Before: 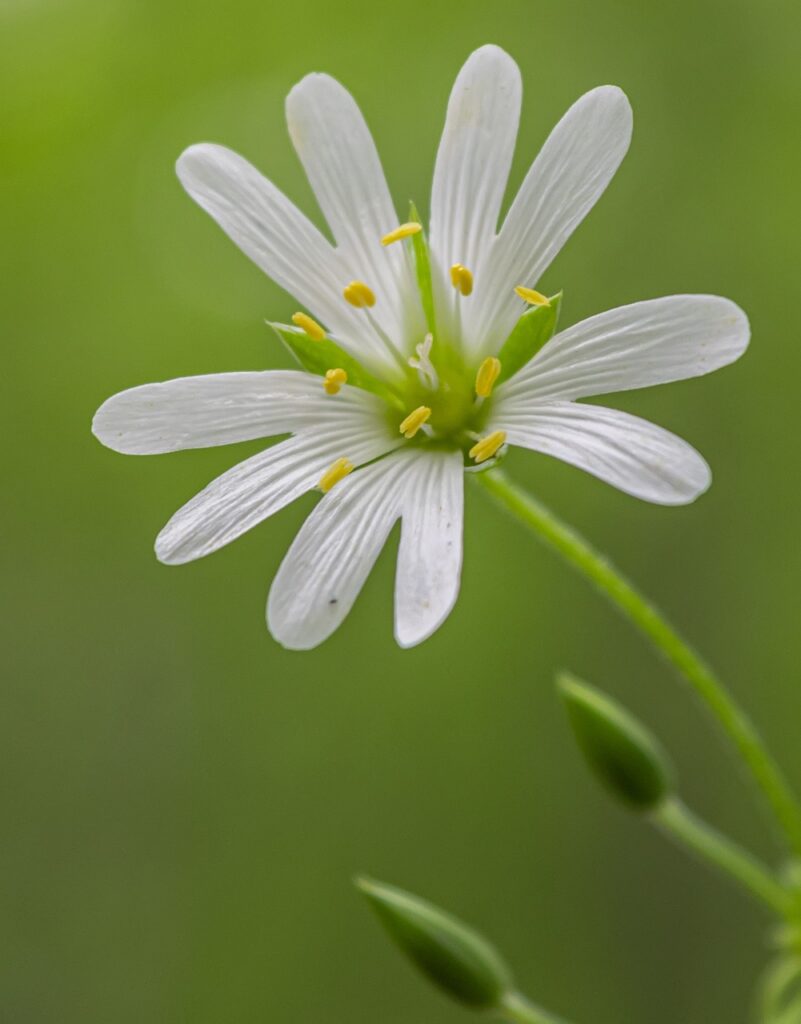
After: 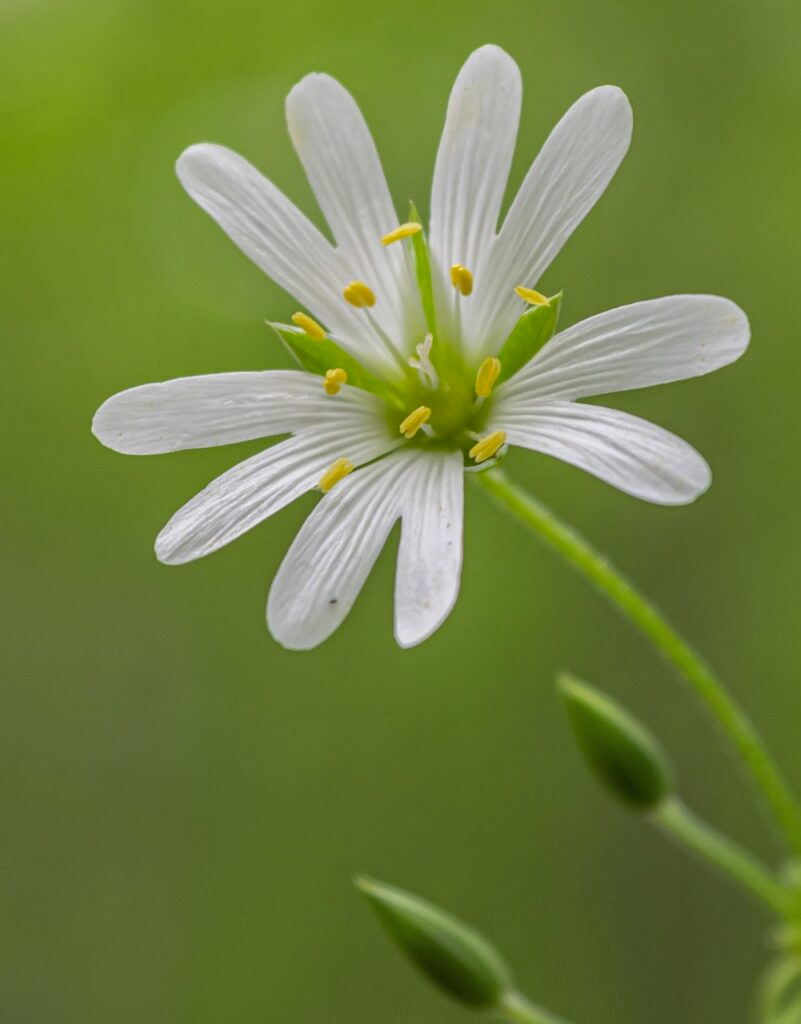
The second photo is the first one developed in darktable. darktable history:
shadows and highlights: shadows 47.62, highlights -41.99, soften with gaussian
